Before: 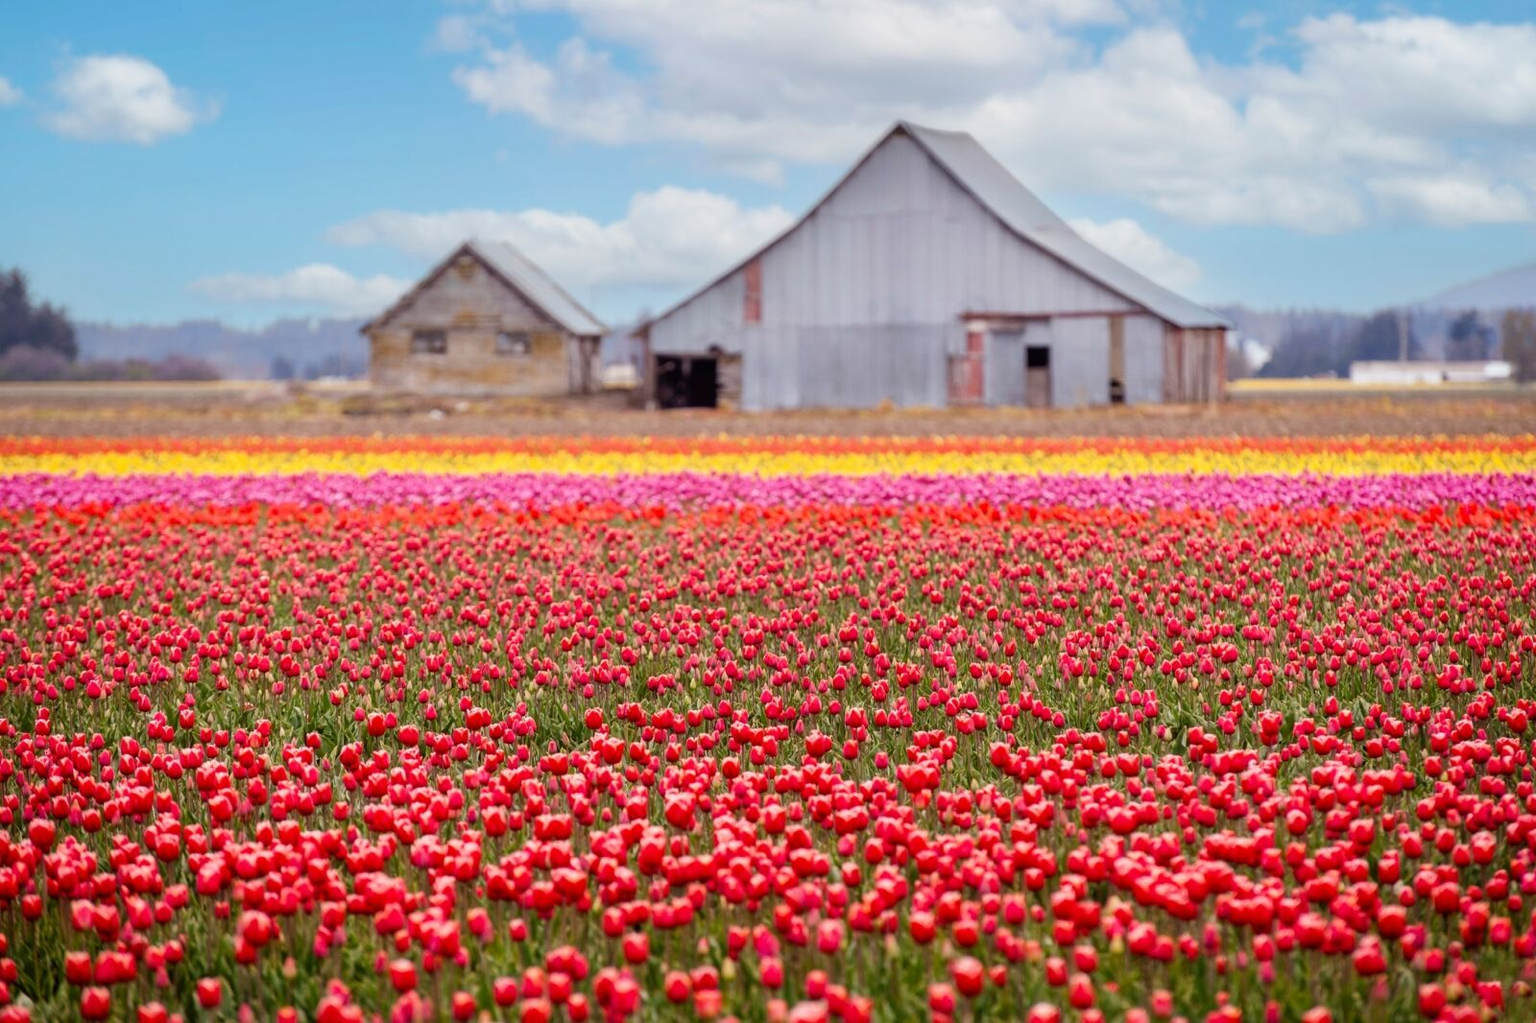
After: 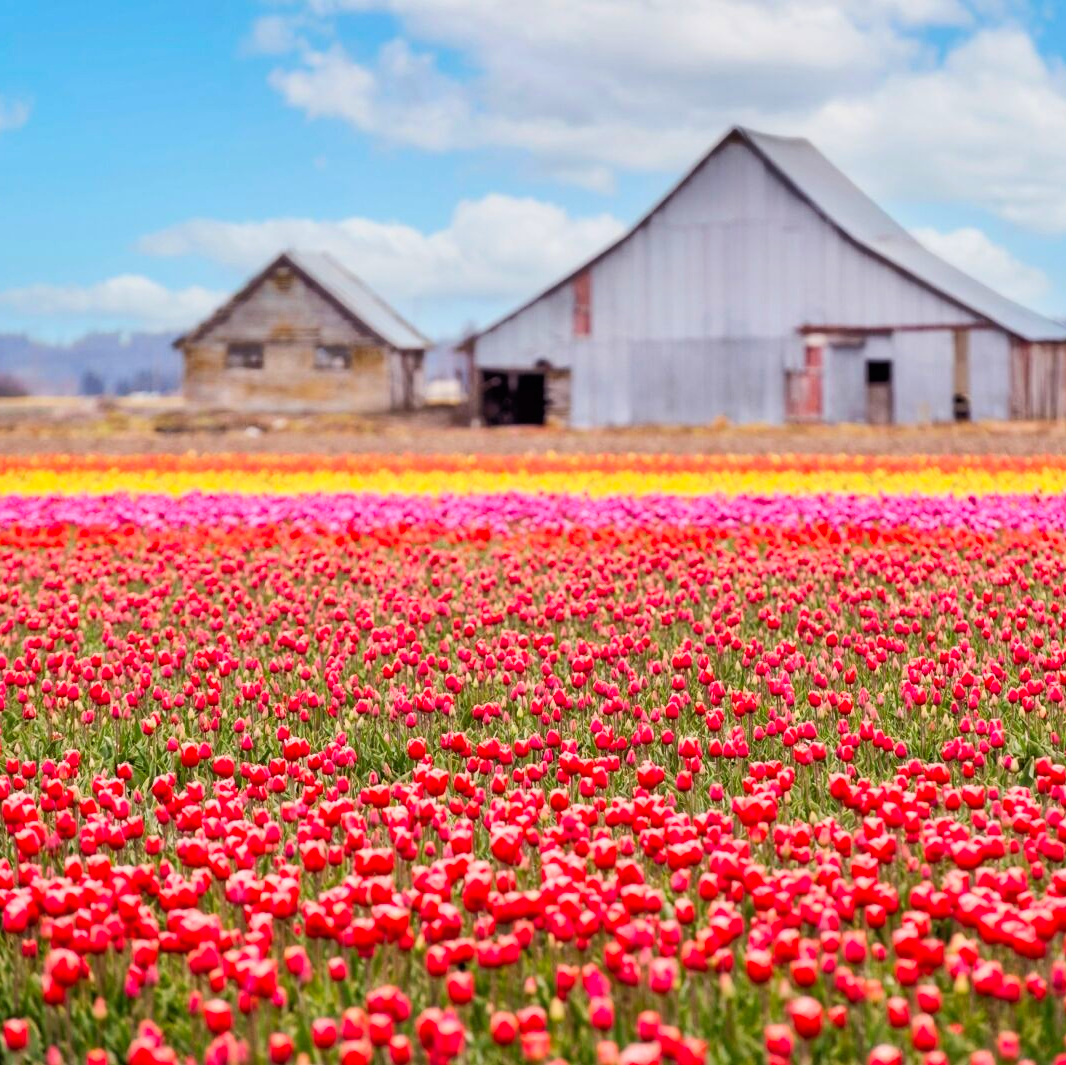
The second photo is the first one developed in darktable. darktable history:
tone curve: curves: ch0 [(0, 0) (0.004, 0.001) (0.133, 0.16) (0.325, 0.399) (0.475, 0.588) (0.832, 0.903) (1, 1)], color space Lab, linked channels, preserve colors none
crop and rotate: left 12.648%, right 20.685%
shadows and highlights: shadows 52.42, soften with gaussian
